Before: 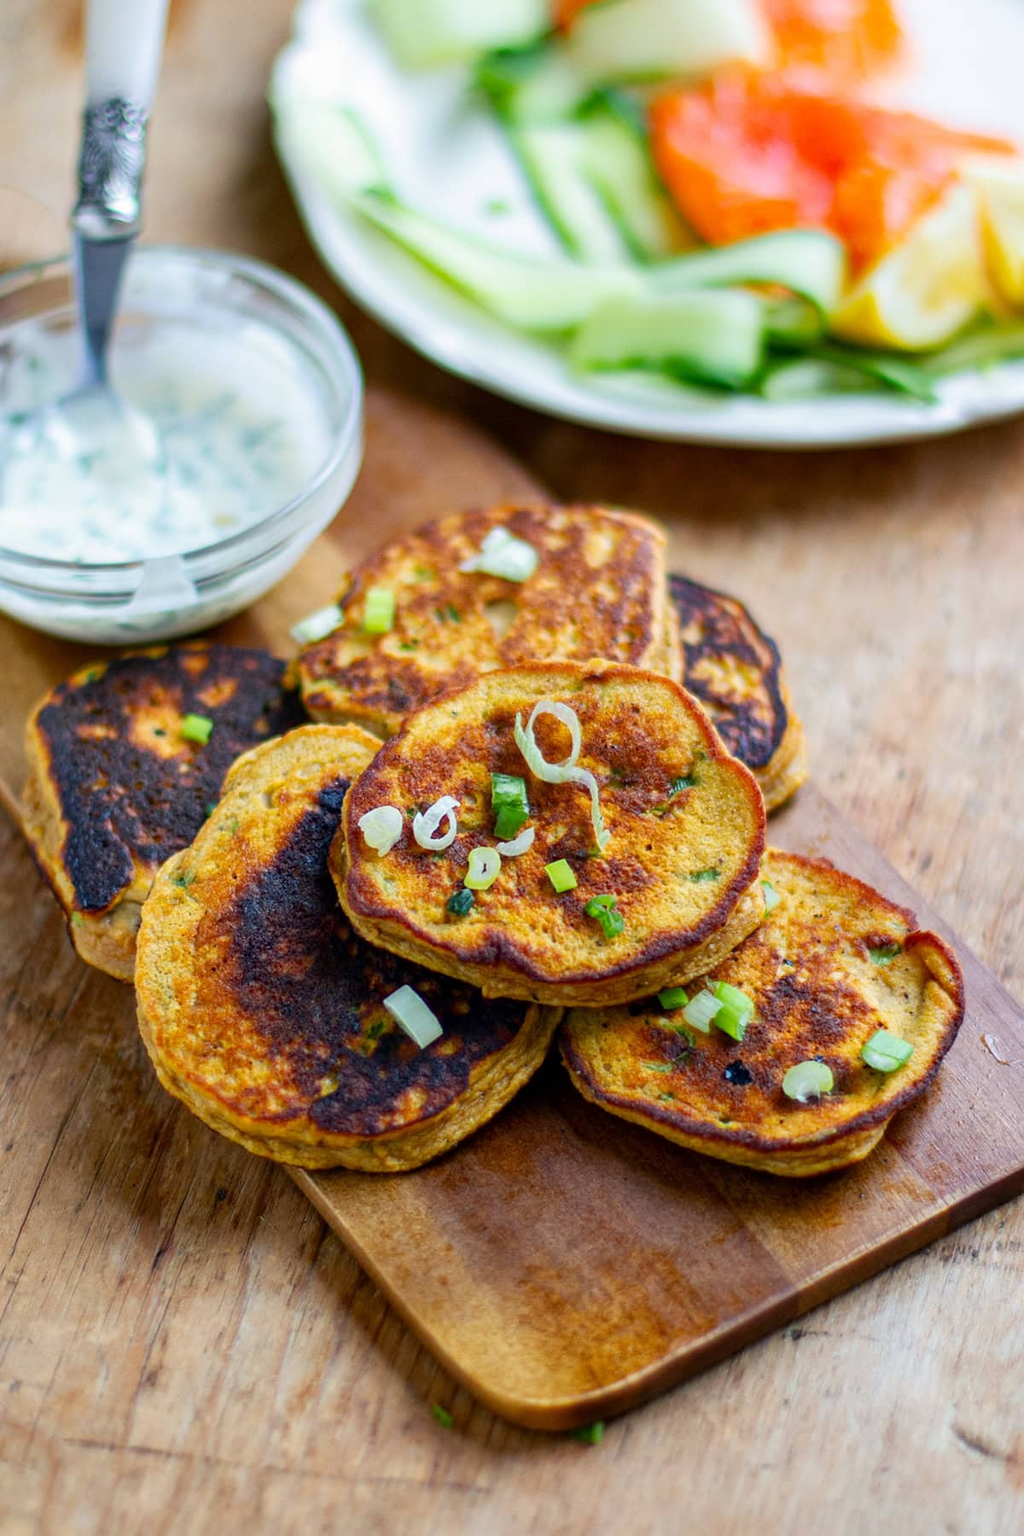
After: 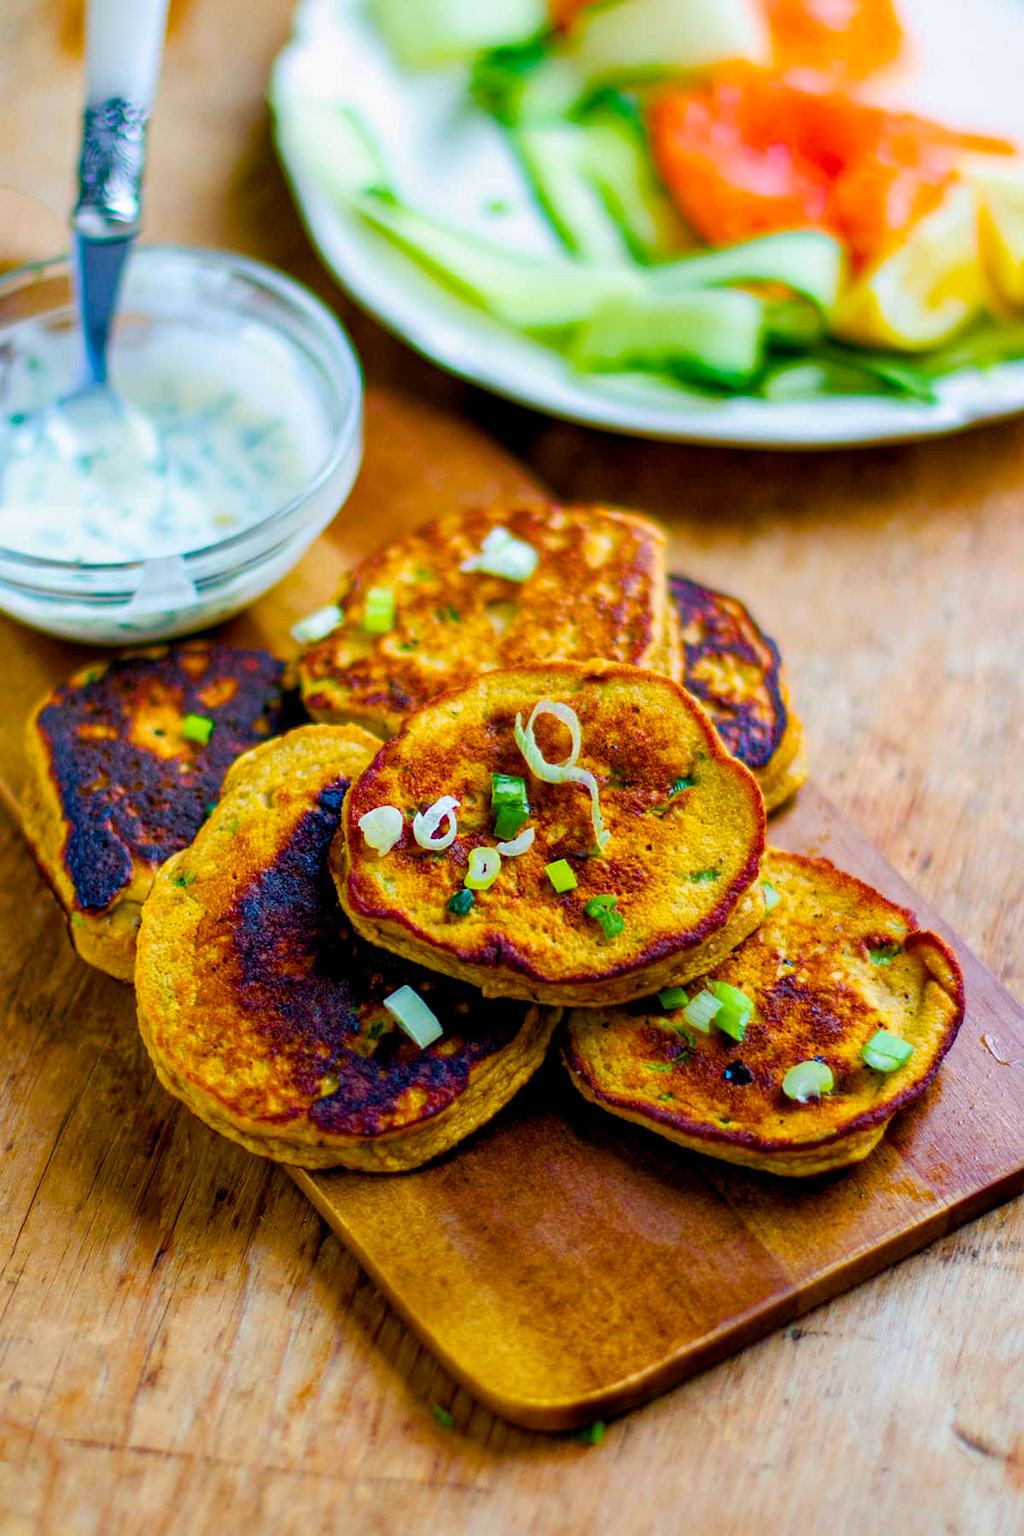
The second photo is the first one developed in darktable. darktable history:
exposure: exposure -0.018 EV, compensate highlight preservation false
color balance rgb: global offset › luminance -0.514%, linear chroma grading › global chroma 14.919%, perceptual saturation grading › global saturation 23.339%, perceptual saturation grading › highlights -24.258%, perceptual saturation grading › mid-tones 24.639%, perceptual saturation grading › shadows 40.024%, global vibrance 44.617%
